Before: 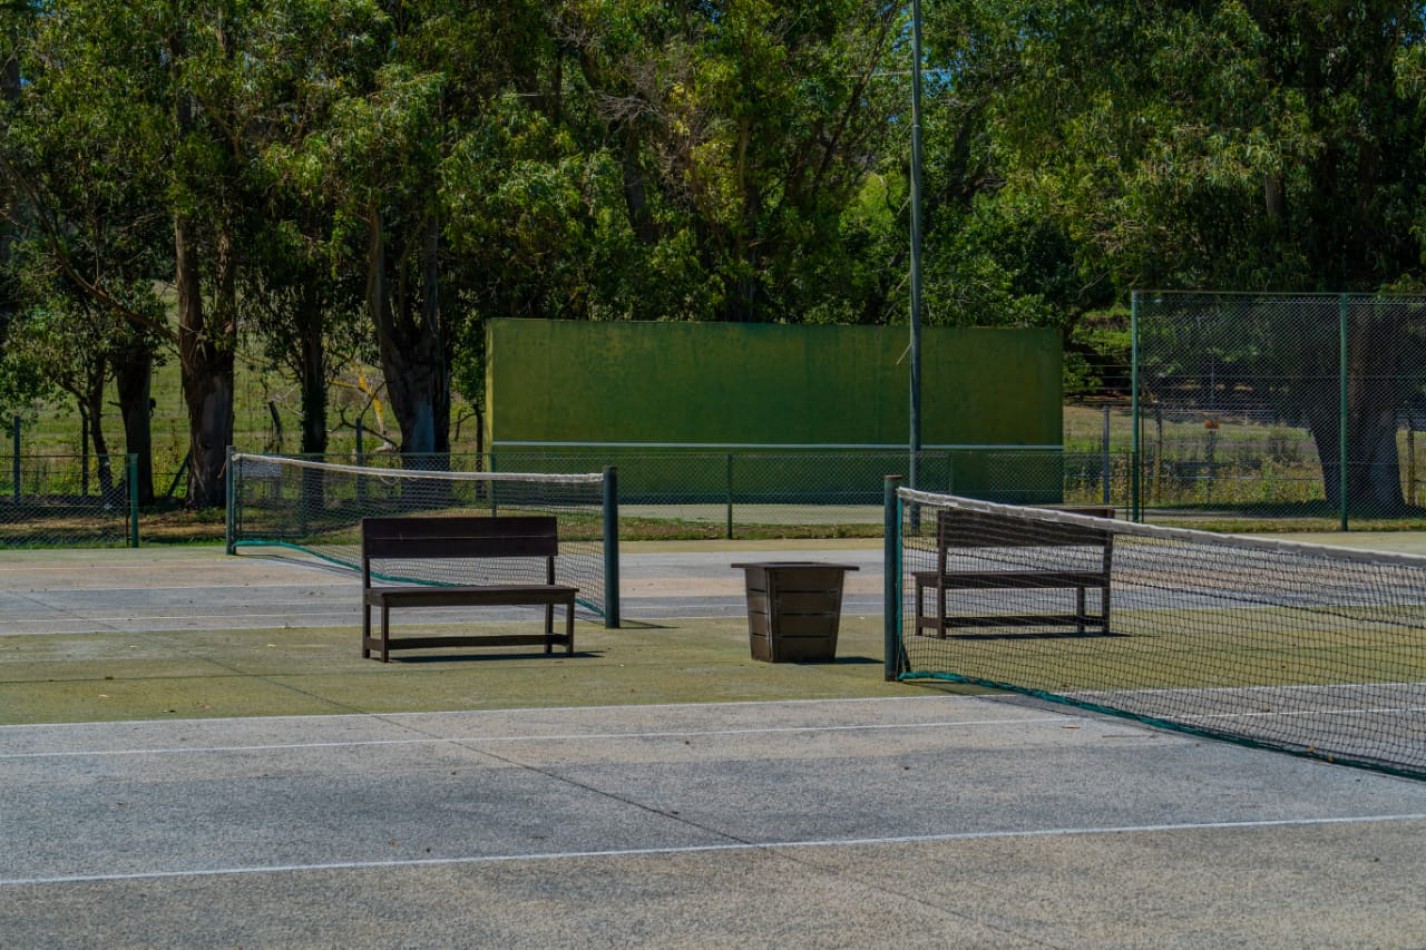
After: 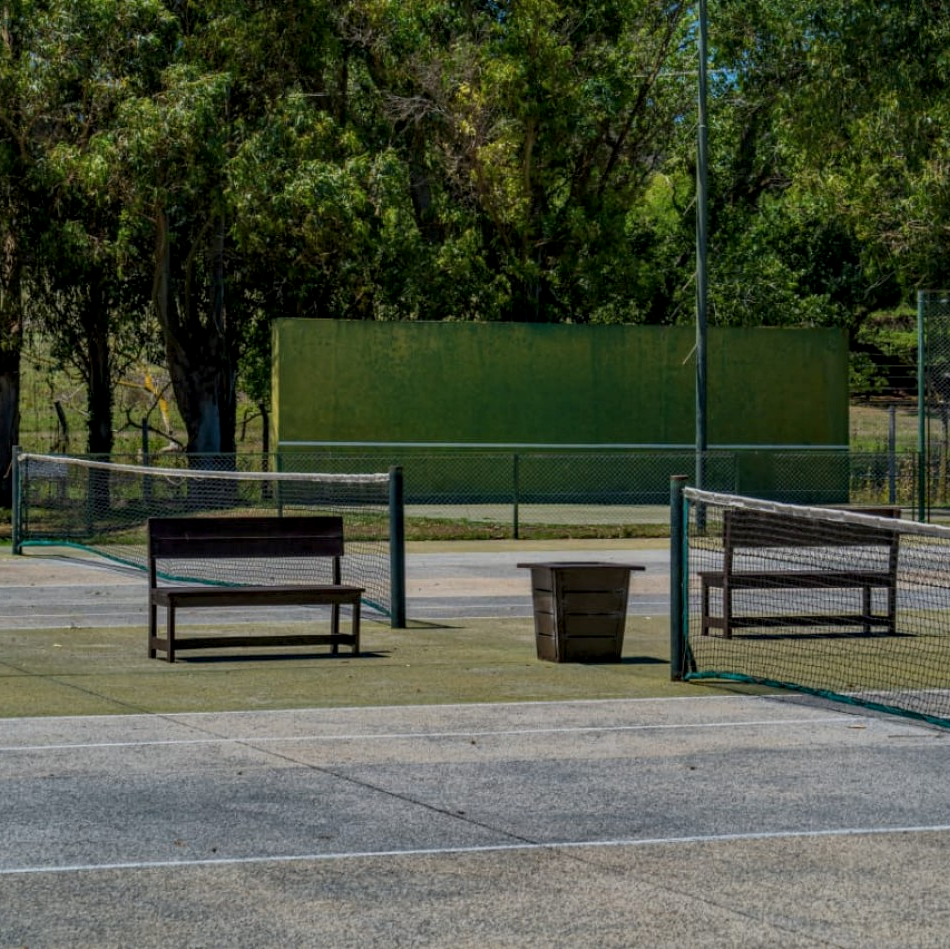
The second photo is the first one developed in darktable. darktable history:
crop and rotate: left 15.055%, right 18.278%
local contrast: highlights 83%, shadows 81%
